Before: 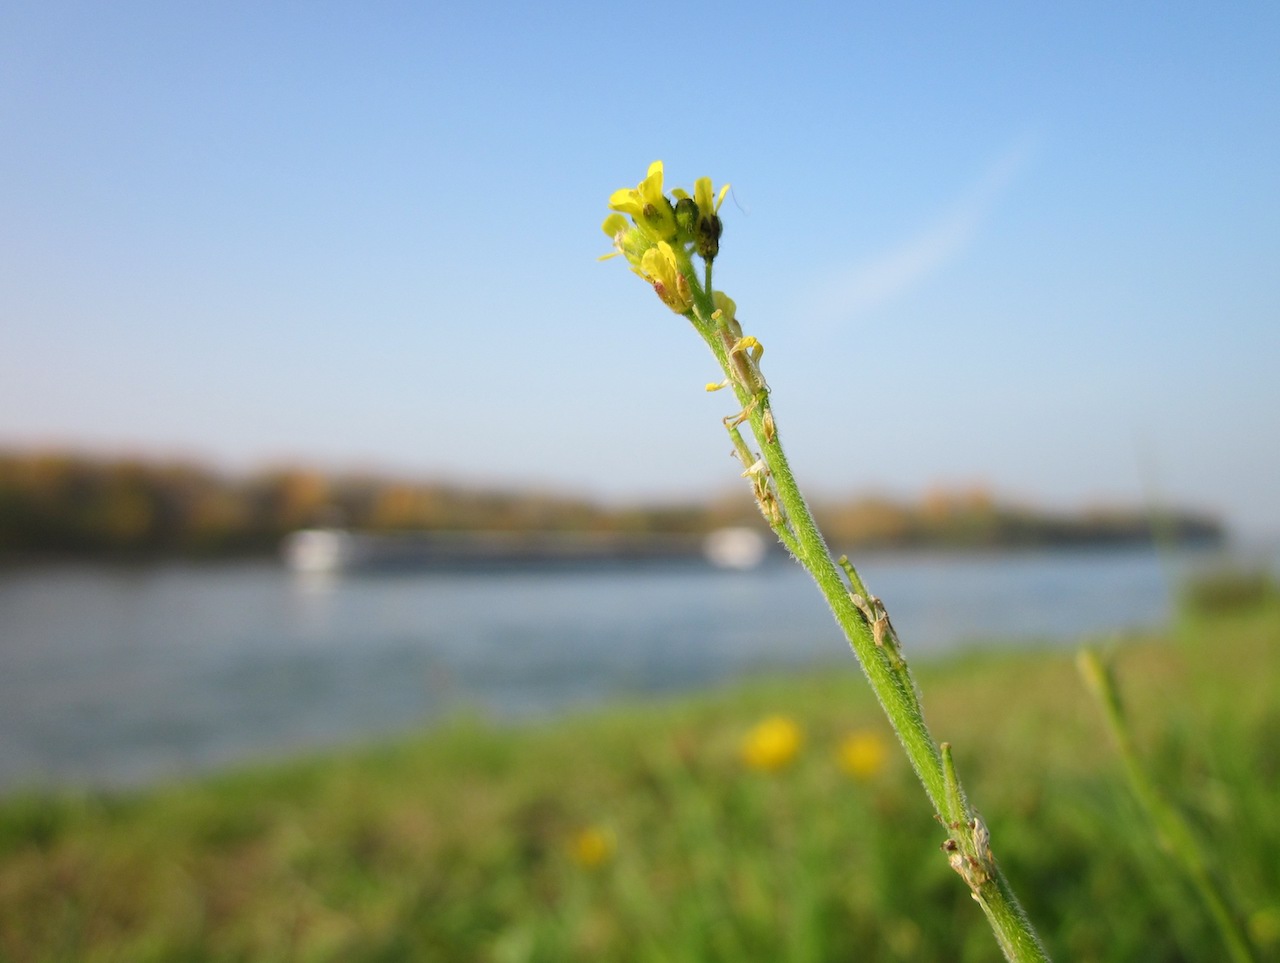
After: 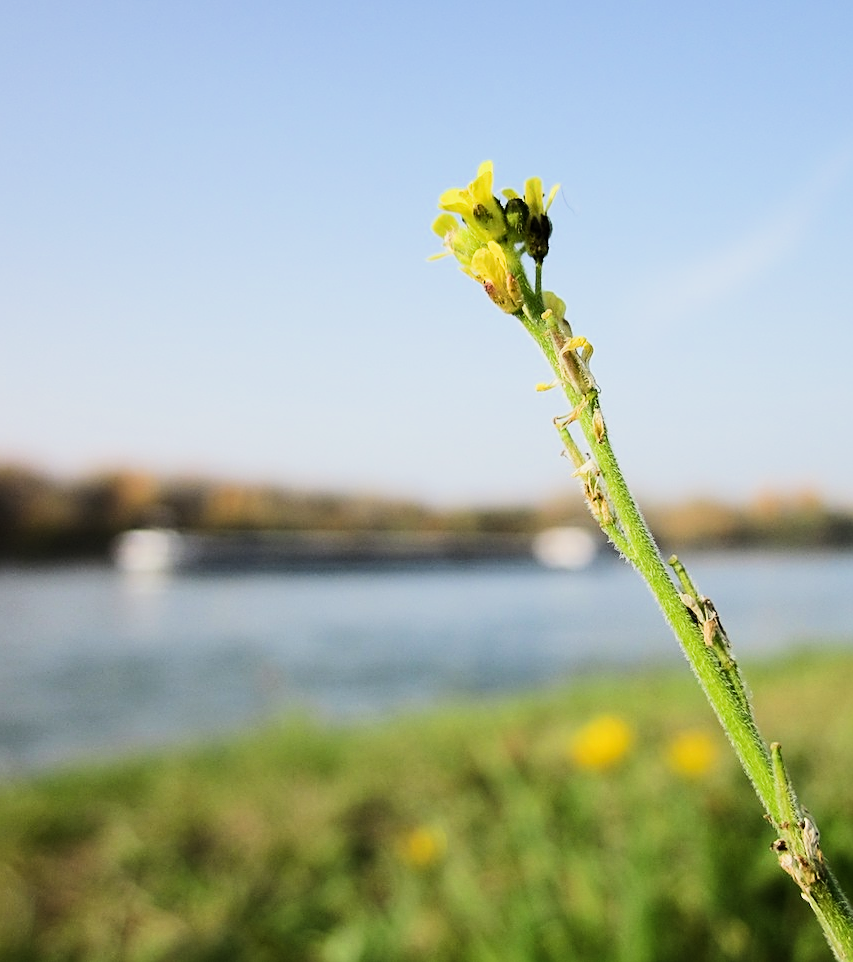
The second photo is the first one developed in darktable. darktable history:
crop and rotate: left 13.342%, right 19.991%
sharpen: on, module defaults
filmic rgb: black relative exposure -7.5 EV, white relative exposure 5 EV, hardness 3.31, contrast 1.3, contrast in shadows safe
tone equalizer: -8 EV -0.75 EV, -7 EV -0.7 EV, -6 EV -0.6 EV, -5 EV -0.4 EV, -3 EV 0.4 EV, -2 EV 0.6 EV, -1 EV 0.7 EV, +0 EV 0.75 EV, edges refinement/feathering 500, mask exposure compensation -1.57 EV, preserve details no
